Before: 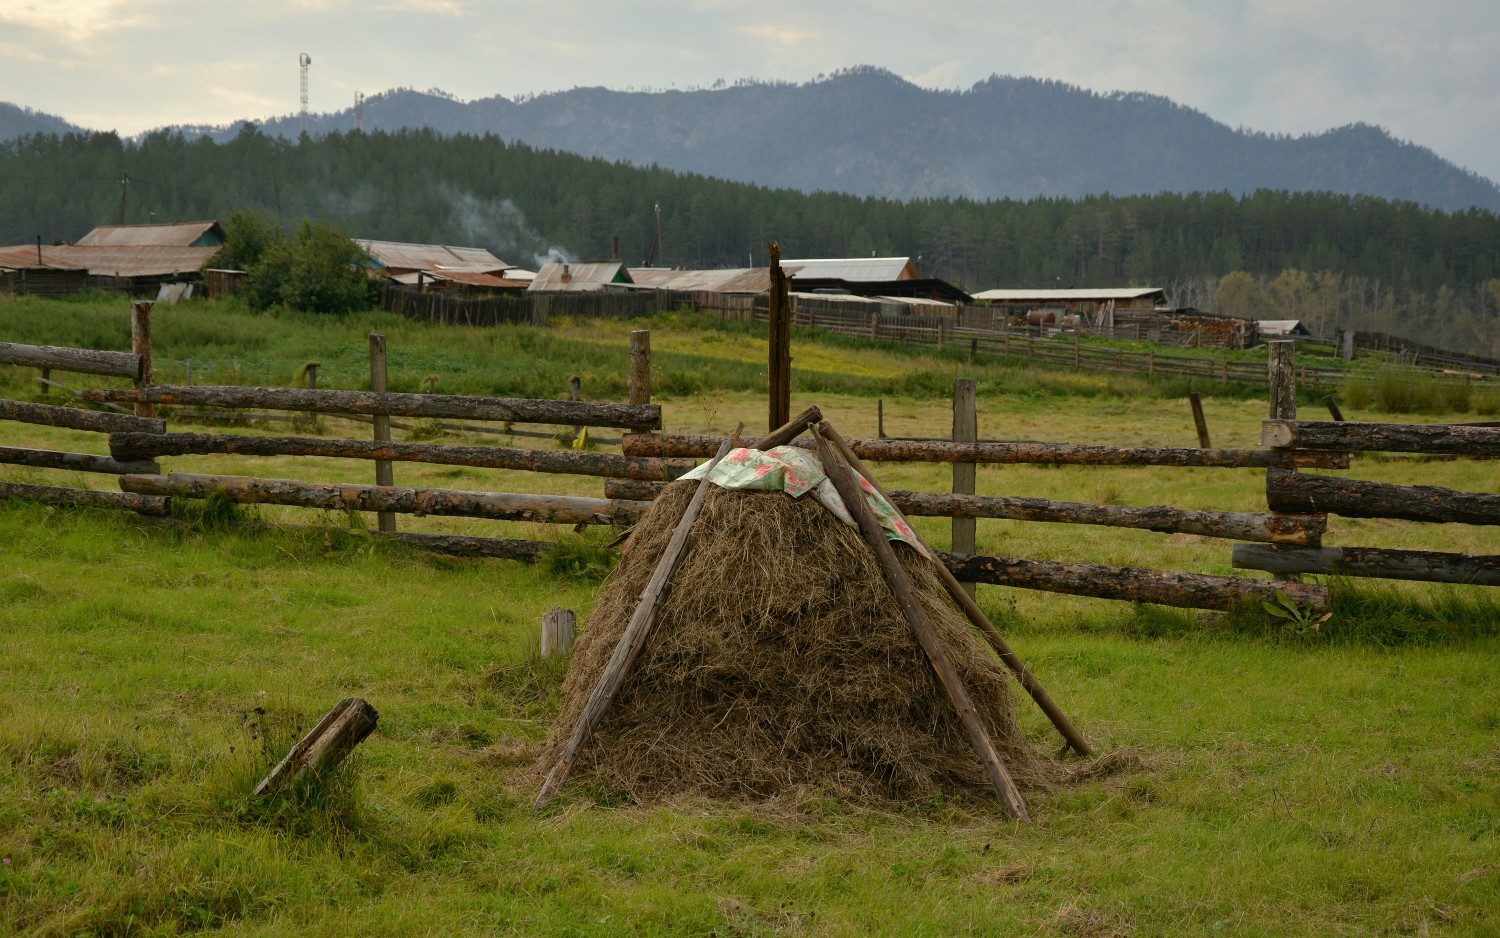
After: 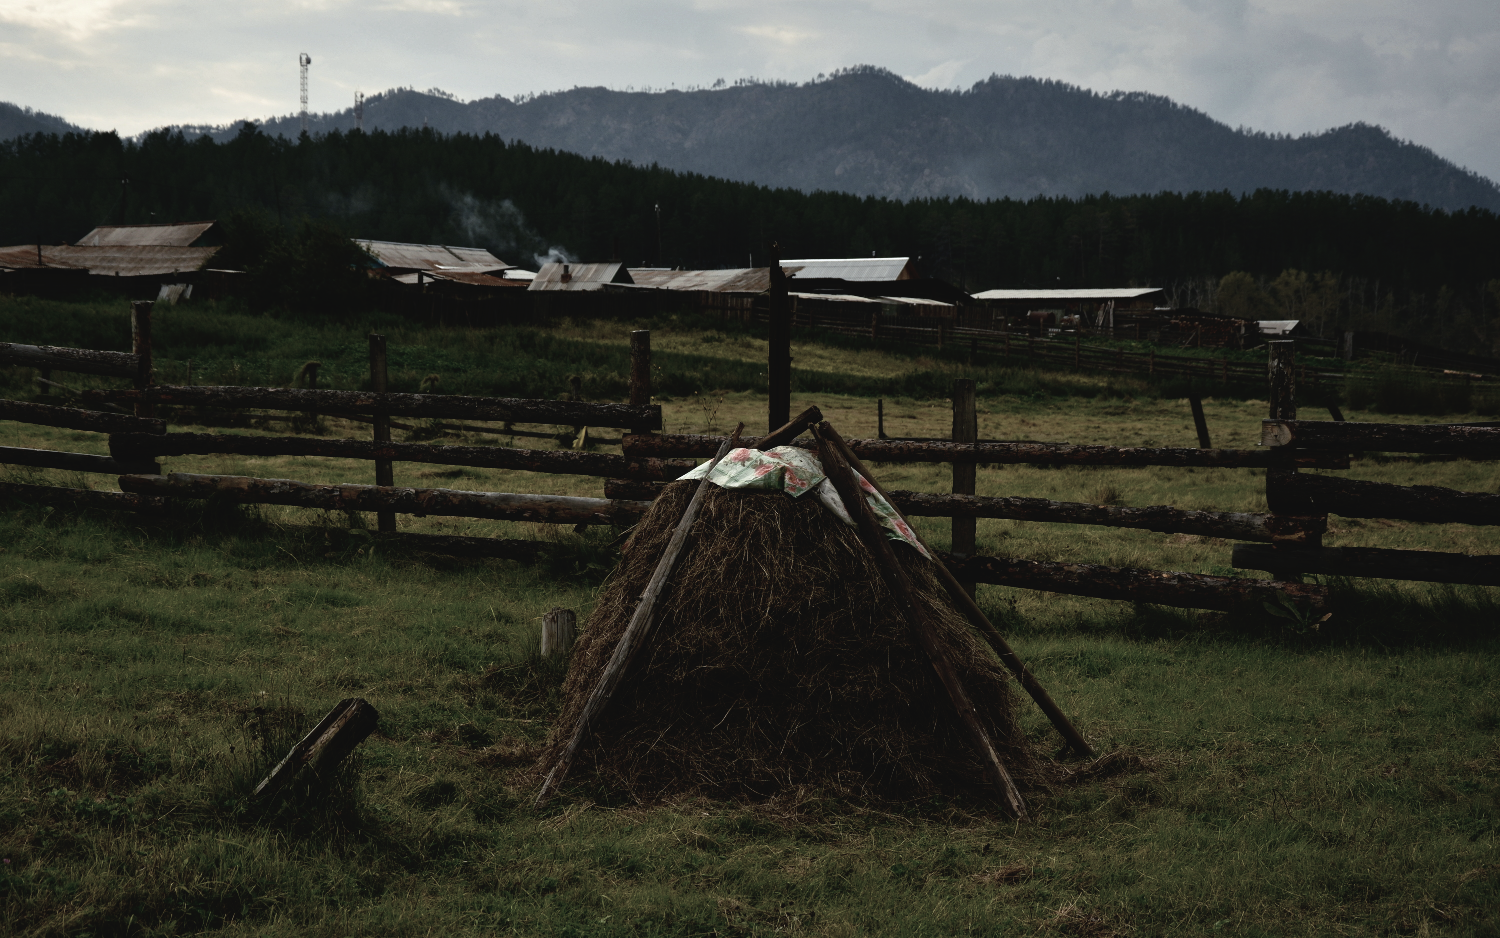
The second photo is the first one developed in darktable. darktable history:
white balance: red 0.98, blue 1.034
color correction: saturation 0.3
base curve: curves: ch0 [(0, 0.02) (0.083, 0.036) (1, 1)], preserve colors none
color balance rgb: perceptual saturation grading › global saturation 25%, perceptual brilliance grading › mid-tones 10%, perceptual brilliance grading › shadows 15%, global vibrance 20%
contrast brightness saturation: contrast 0.22, brightness -0.19, saturation 0.24
